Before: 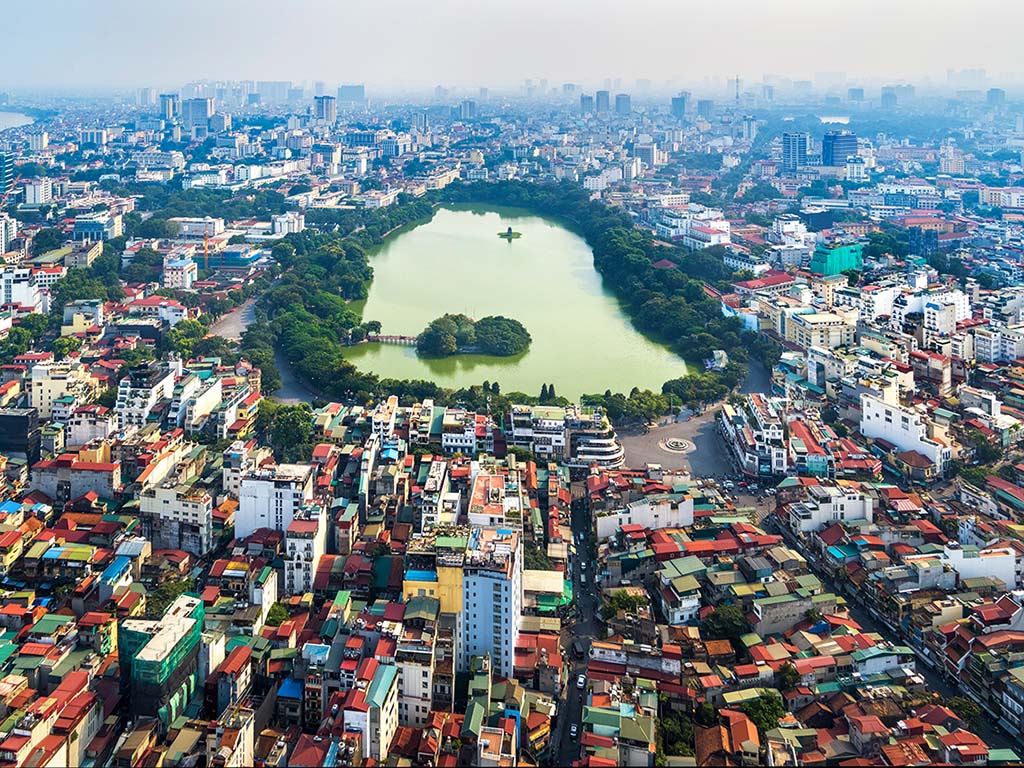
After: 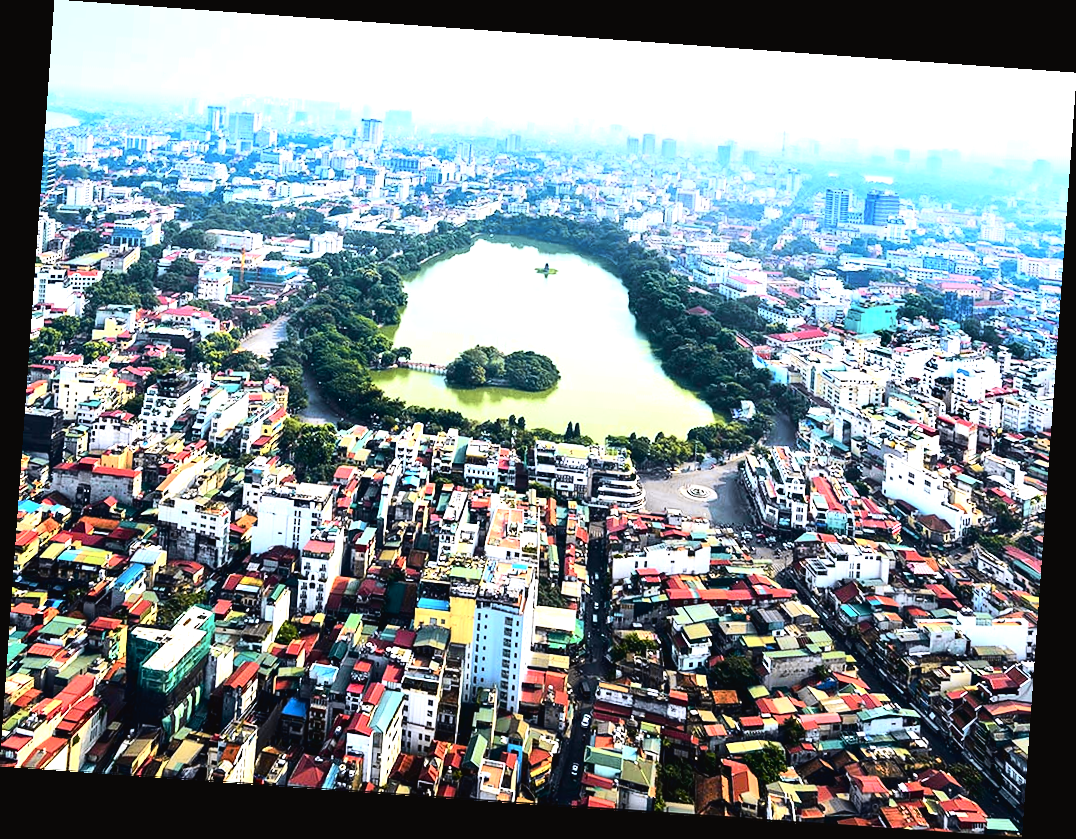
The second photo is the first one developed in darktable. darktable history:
tone curve: curves: ch0 [(0, 0.024) (0.049, 0.038) (0.176, 0.162) (0.311, 0.337) (0.416, 0.471) (0.565, 0.658) (0.817, 0.911) (1, 1)]; ch1 [(0, 0) (0.339, 0.358) (0.445, 0.439) (0.476, 0.47) (0.504, 0.504) (0.53, 0.511) (0.557, 0.558) (0.627, 0.664) (0.728, 0.786) (1, 1)]; ch2 [(0, 0) (0.327, 0.324) (0.417, 0.44) (0.46, 0.453) (0.502, 0.504) (0.526, 0.52) (0.549, 0.561) (0.619, 0.657) (0.76, 0.765) (1, 1)], color space Lab, independent channels, preserve colors none
tone equalizer: -8 EV -1.08 EV, -7 EV -1.01 EV, -6 EV -0.867 EV, -5 EV -0.578 EV, -3 EV 0.578 EV, -2 EV 0.867 EV, -1 EV 1.01 EV, +0 EV 1.08 EV, edges refinement/feathering 500, mask exposure compensation -1.57 EV, preserve details no
rotate and perspective: rotation 4.1°, automatic cropping off
white balance: red 0.984, blue 1.059
